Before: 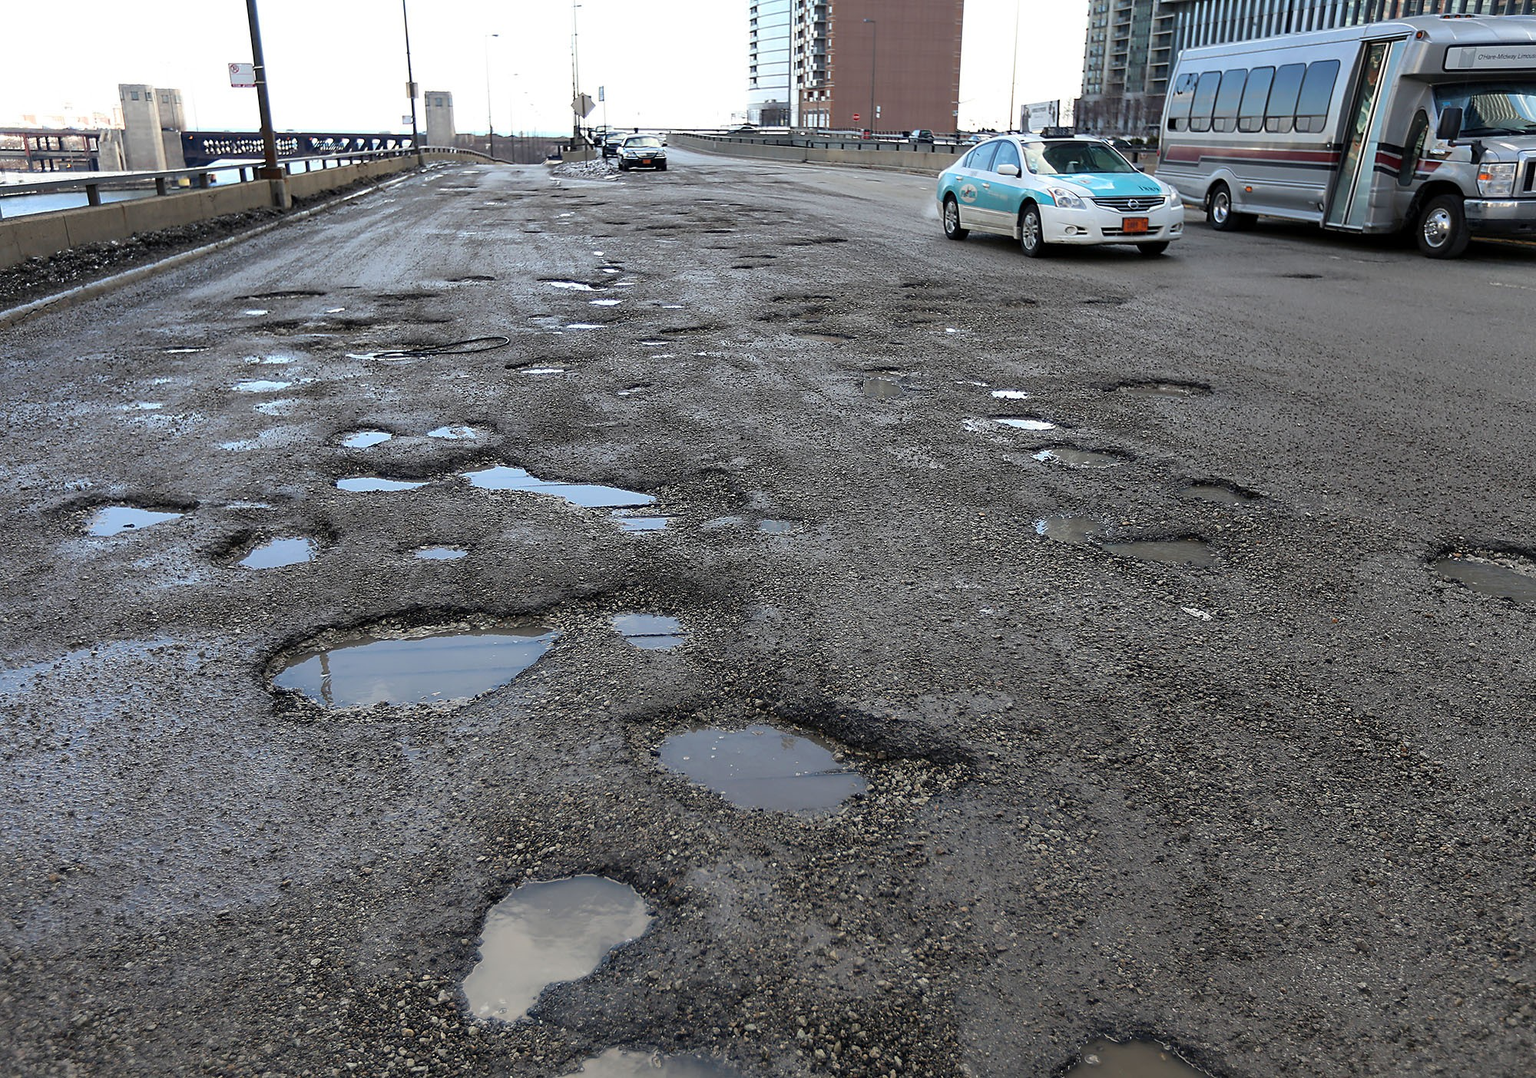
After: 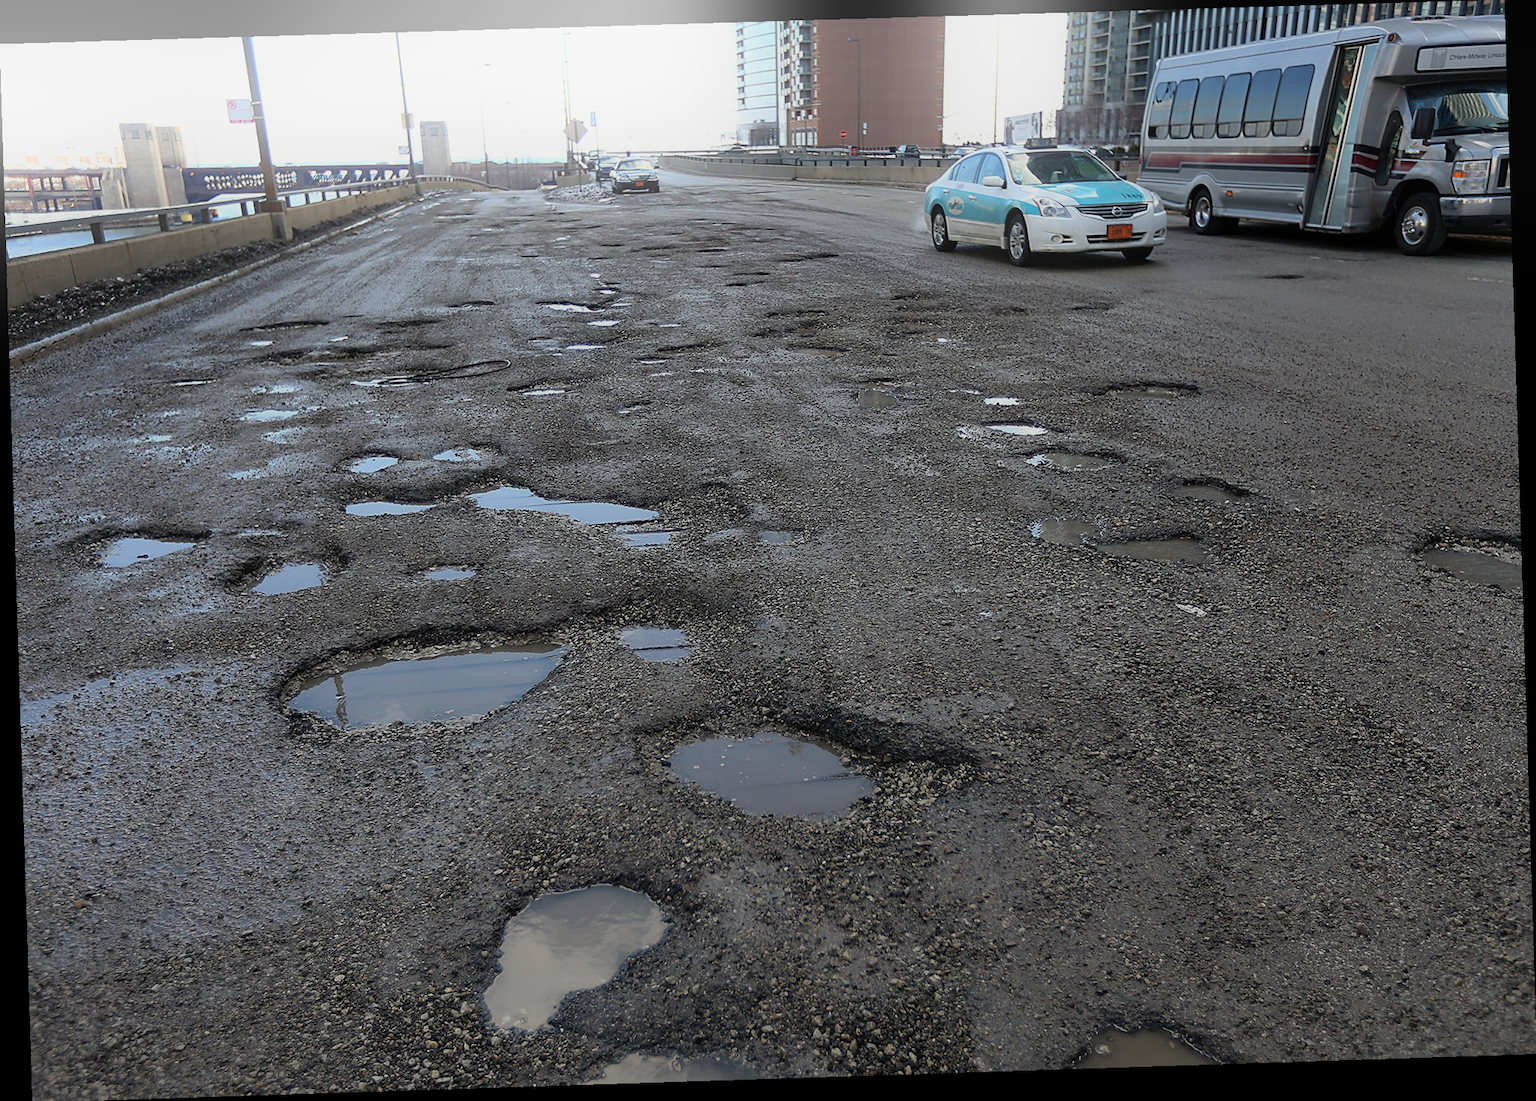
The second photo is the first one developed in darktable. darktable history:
bloom: on, module defaults
exposure: exposure -0.492 EV, compensate highlight preservation false
rotate and perspective: rotation -1.77°, lens shift (horizontal) 0.004, automatic cropping off
